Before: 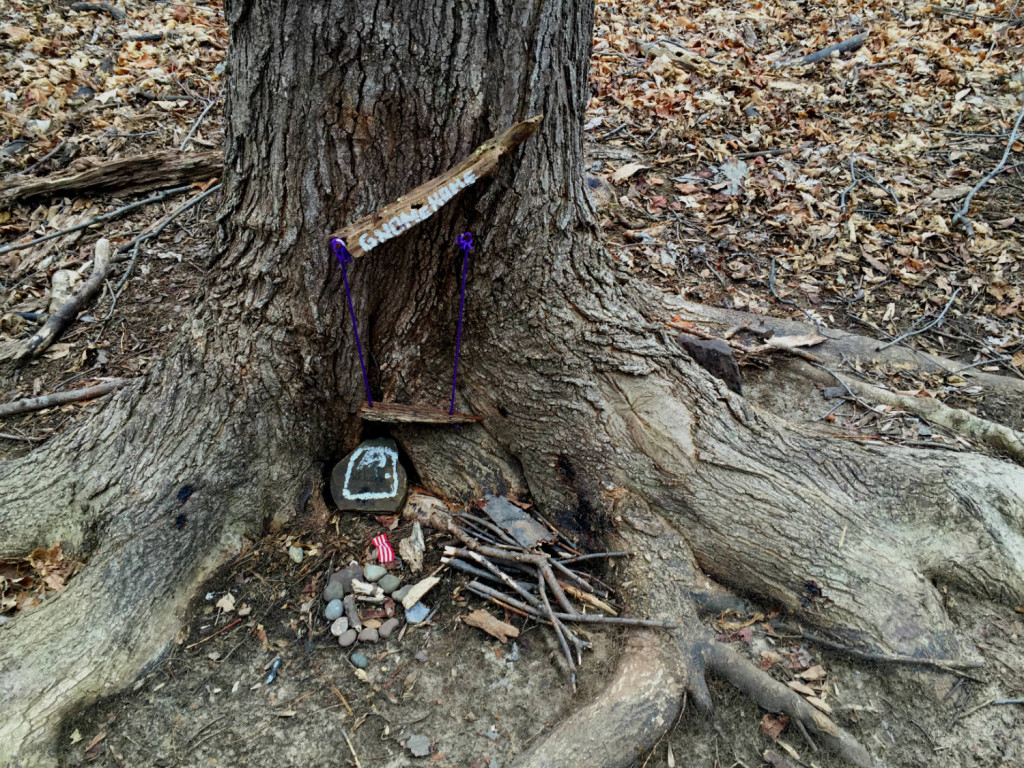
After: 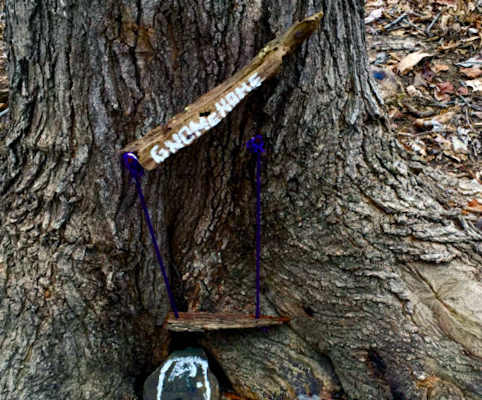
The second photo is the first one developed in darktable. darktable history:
color balance rgb: shadows lift › chroma 4.21%, shadows lift › hue 252.22°, highlights gain › chroma 1.36%, highlights gain › hue 50.24°, perceptual saturation grading › mid-tones 6.33%, perceptual saturation grading › shadows 72.44%, perceptual brilliance grading › highlights 11.59%, contrast 5.05%
crop: left 17.835%, top 7.675%, right 32.881%, bottom 32.213%
color zones: curves: ch0 [(0.27, 0.396) (0.563, 0.504) (0.75, 0.5) (0.787, 0.307)]
rotate and perspective: rotation -5°, crop left 0.05, crop right 0.952, crop top 0.11, crop bottom 0.89
